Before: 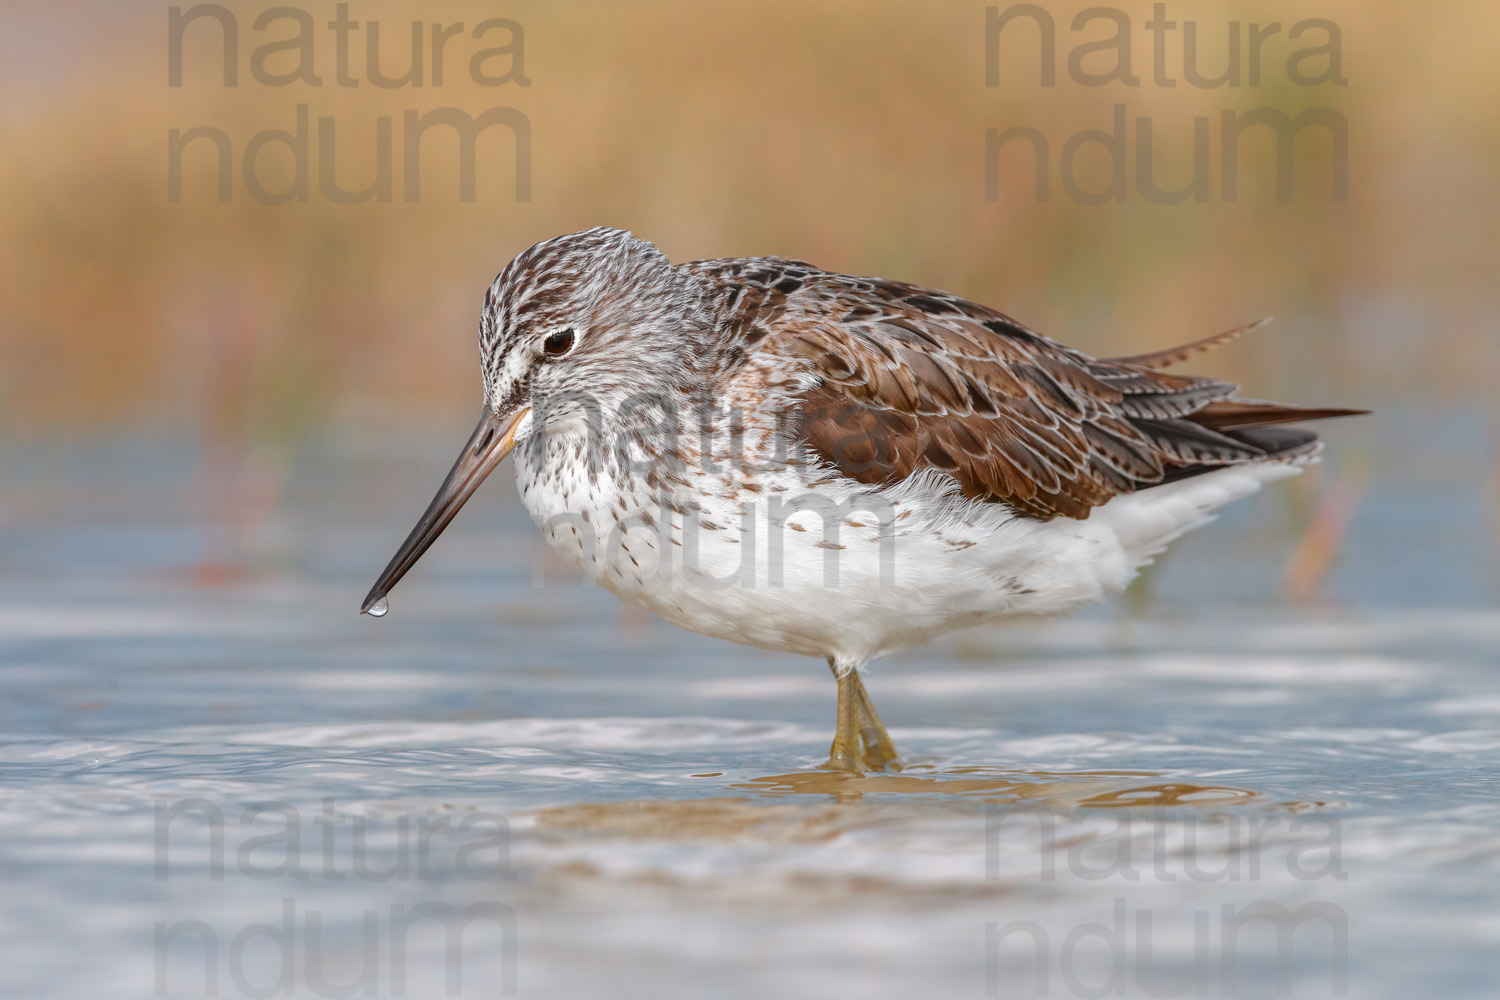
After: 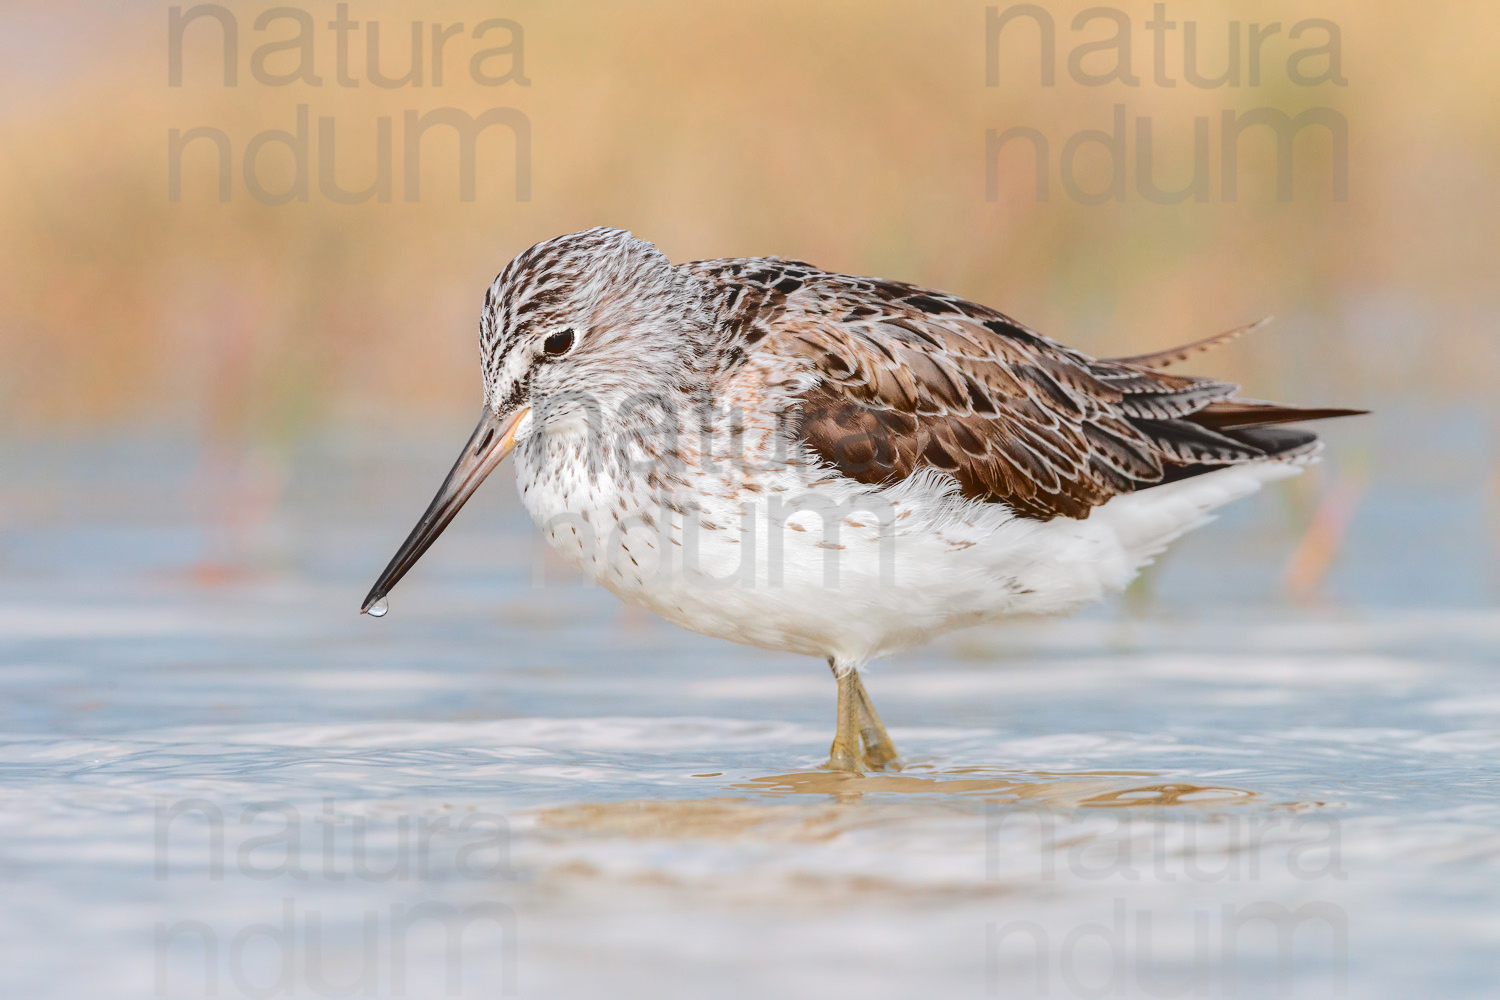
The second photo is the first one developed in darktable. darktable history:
tone curve: curves: ch0 [(0, 0) (0.003, 0.117) (0.011, 0.115) (0.025, 0.116) (0.044, 0.116) (0.069, 0.112) (0.1, 0.113) (0.136, 0.127) (0.177, 0.148) (0.224, 0.191) (0.277, 0.249) (0.335, 0.363) (0.399, 0.479) (0.468, 0.589) (0.543, 0.664) (0.623, 0.733) (0.709, 0.799) (0.801, 0.852) (0.898, 0.914) (1, 1)], color space Lab, independent channels, preserve colors none
